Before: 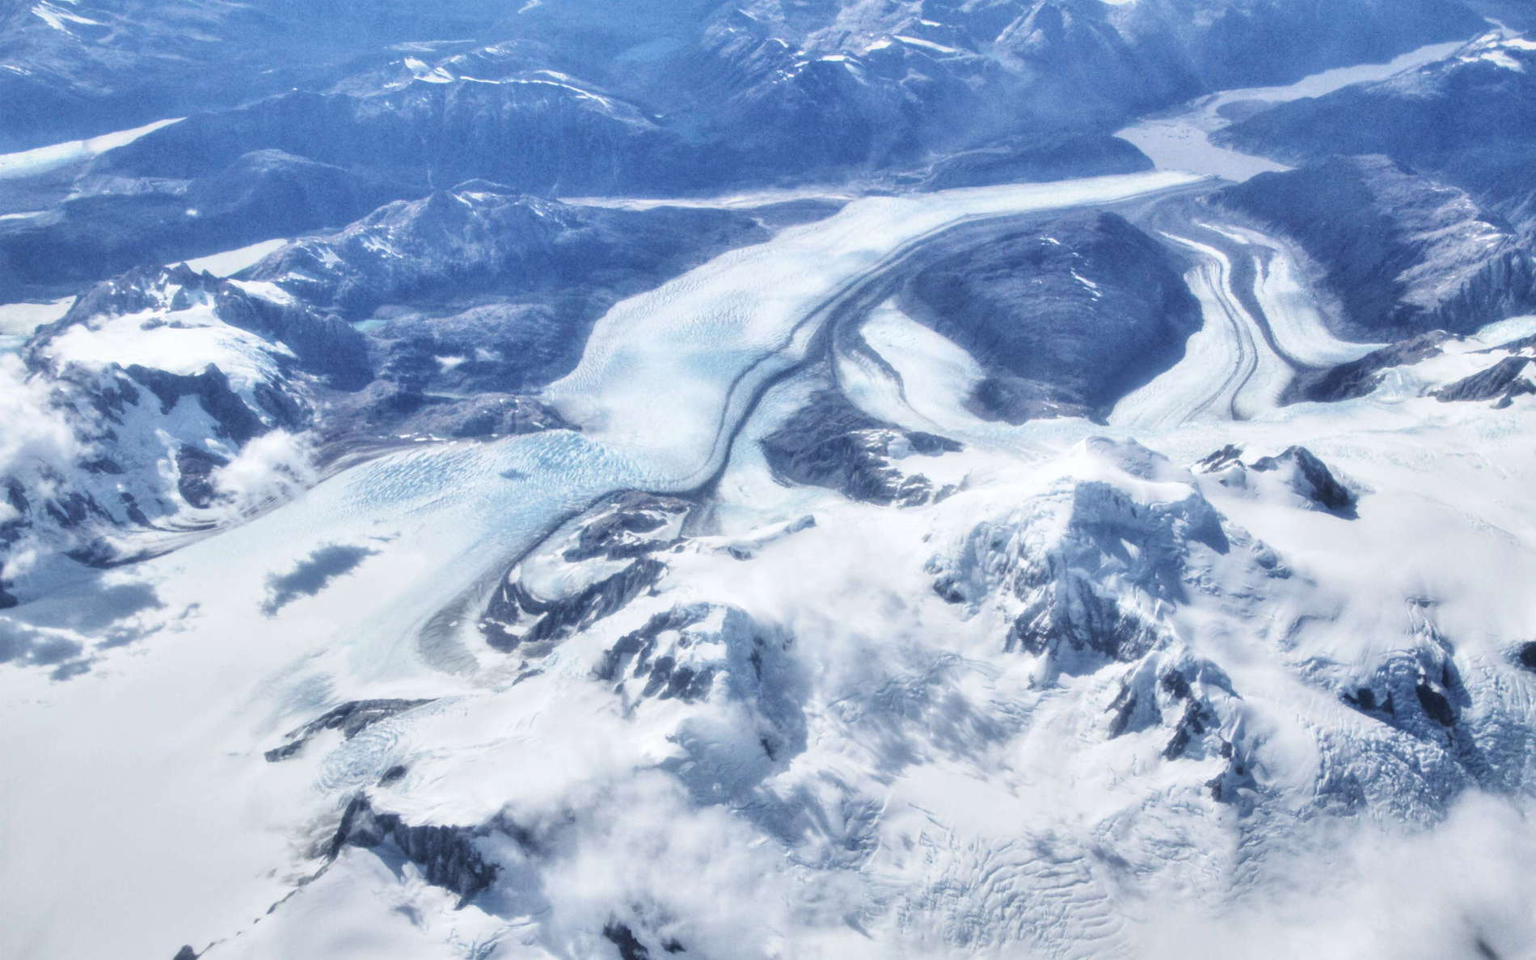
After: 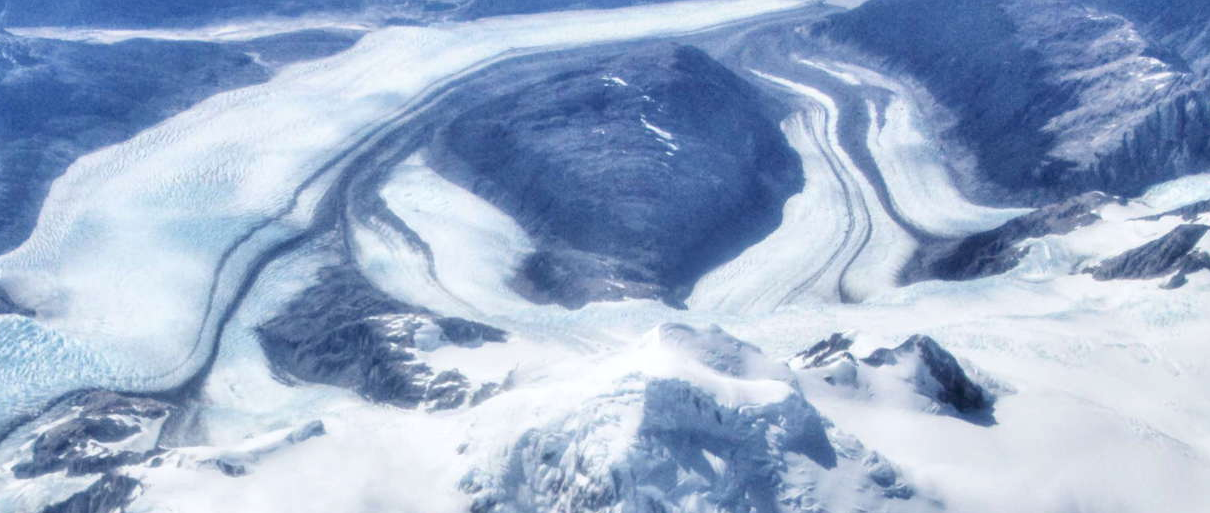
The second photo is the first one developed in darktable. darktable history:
exposure: black level correction 0.01, exposure 0.011 EV, compensate highlight preservation false
crop: left 36.005%, top 18.293%, right 0.31%, bottom 38.444%
